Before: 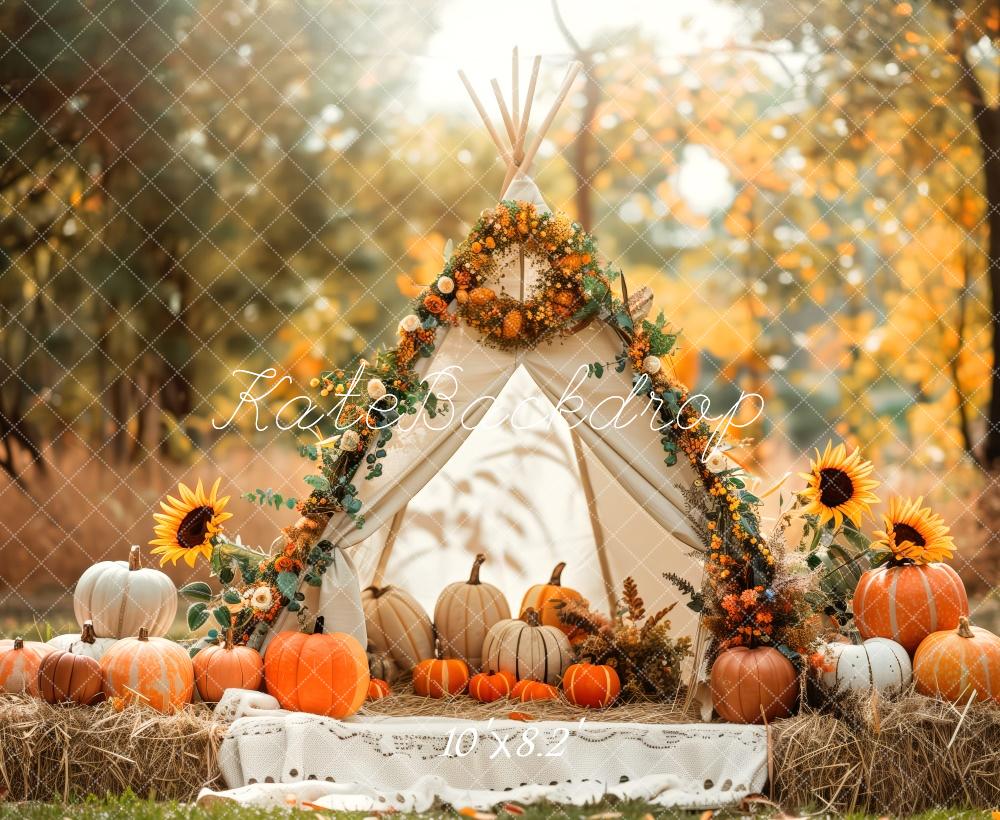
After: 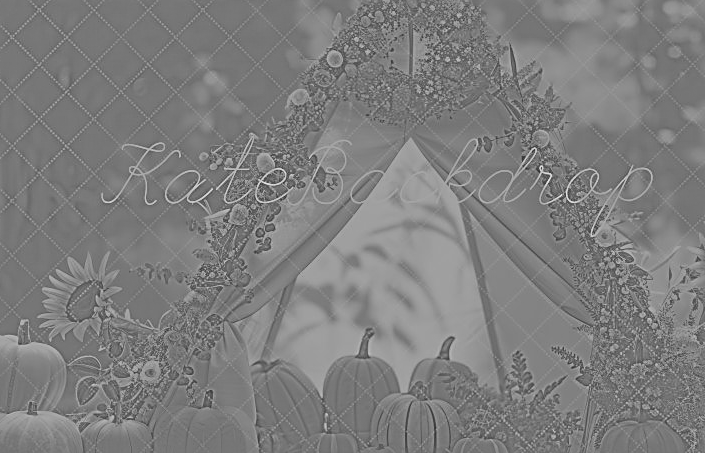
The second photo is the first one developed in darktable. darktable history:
exposure: black level correction 0, exposure 1.388 EV, compensate exposure bias true, compensate highlight preservation false
crop: left 11.123%, top 27.61%, right 18.3%, bottom 17.034%
monochrome: on, module defaults
contrast brightness saturation: contrast 0.07
tone equalizer: on, module defaults
local contrast: detail 130%
highpass: sharpness 5.84%, contrast boost 8.44%
sharpen: on, module defaults
